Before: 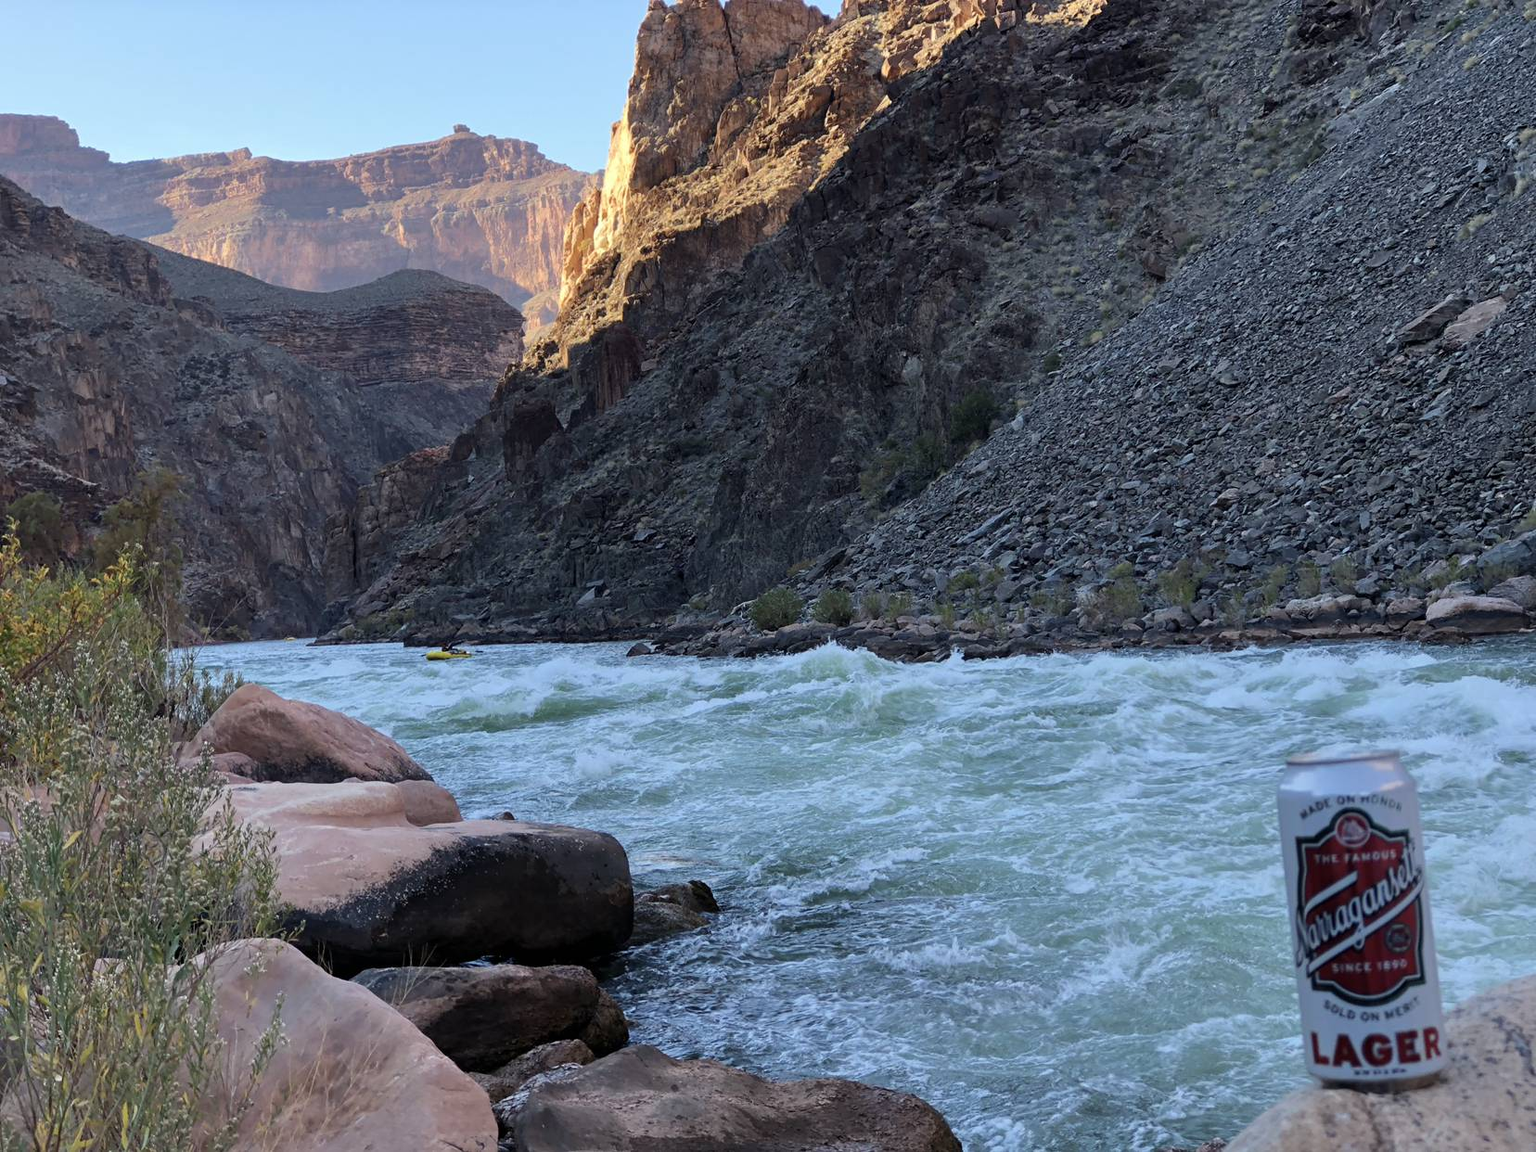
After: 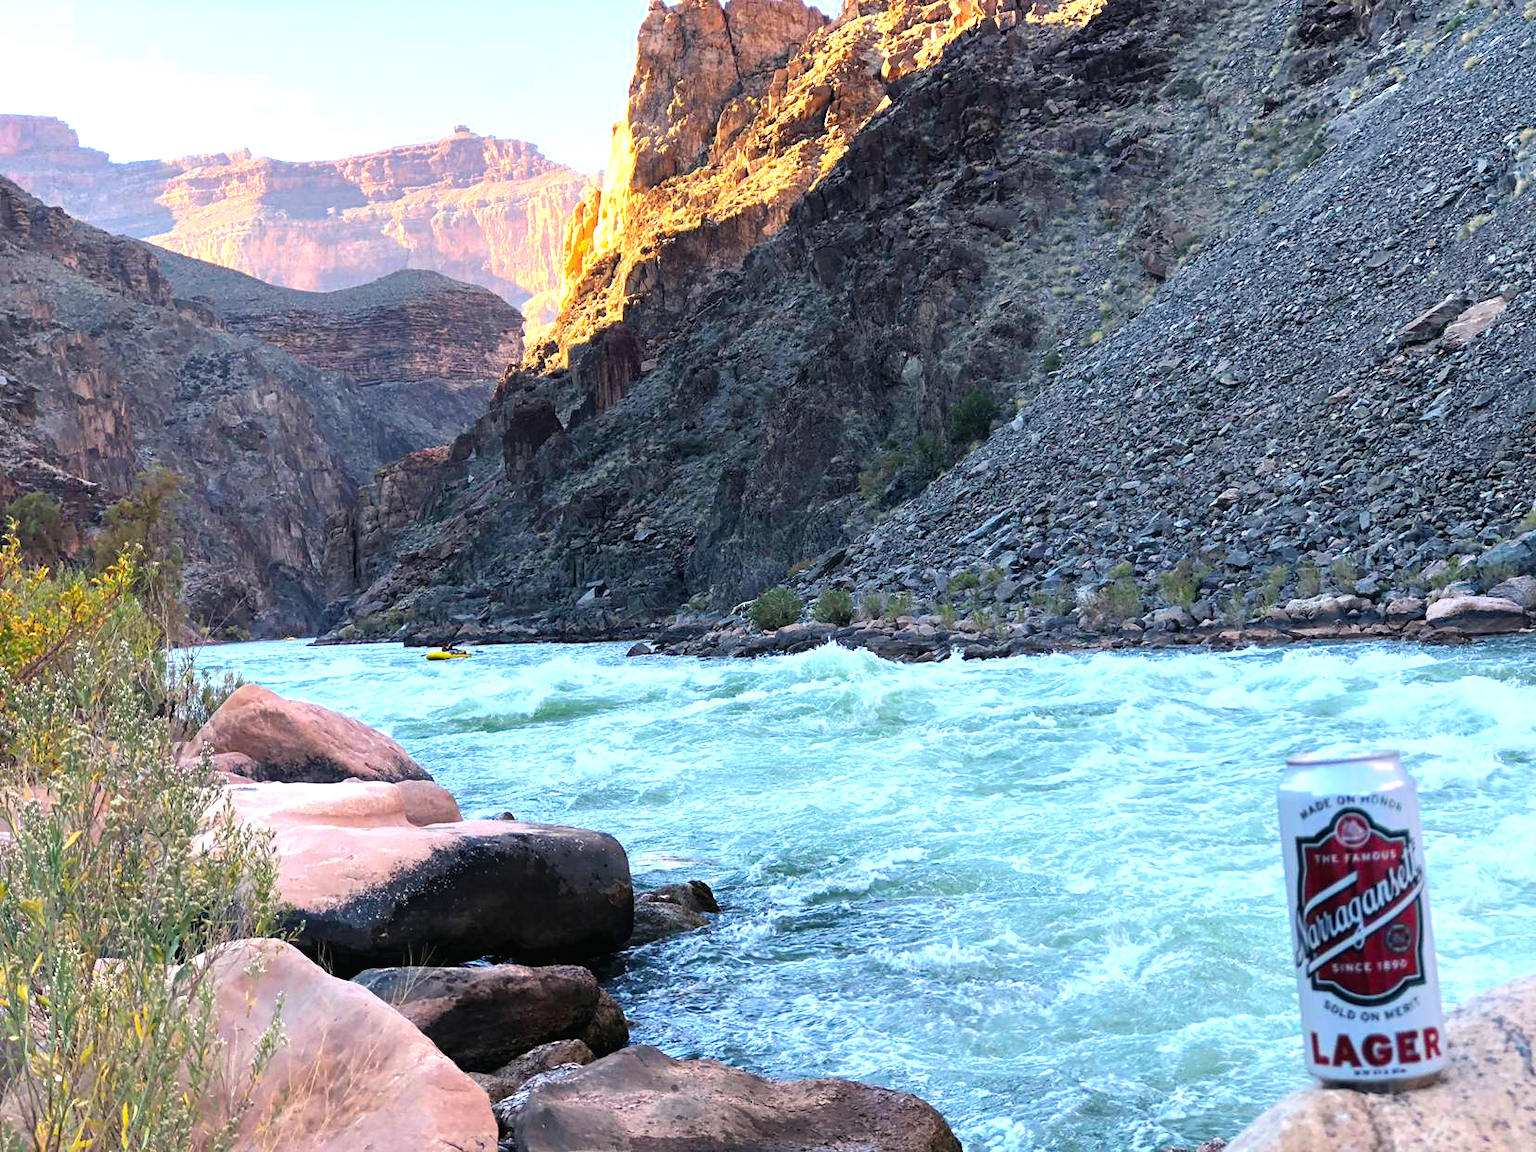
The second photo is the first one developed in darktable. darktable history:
color balance rgb: shadows lift › chroma 1.042%, shadows lift › hue 216.84°, highlights gain › chroma 2.039%, highlights gain › hue 65.57°, perceptual saturation grading › global saturation 25.444%
tone equalizer: -8 EV -0.726 EV, -7 EV -0.694 EV, -6 EV -0.634 EV, -5 EV -0.412 EV, -3 EV 0.374 EV, -2 EV 0.6 EV, -1 EV 0.685 EV, +0 EV 0.76 EV
exposure: black level correction -0.002, exposure 0.545 EV, compensate highlight preservation false
